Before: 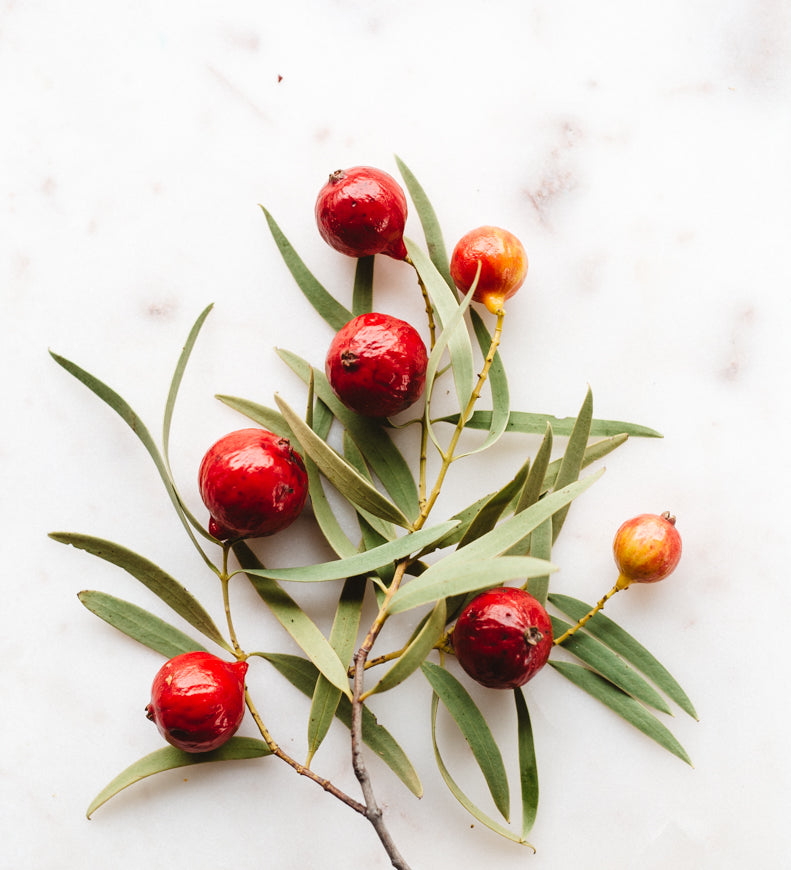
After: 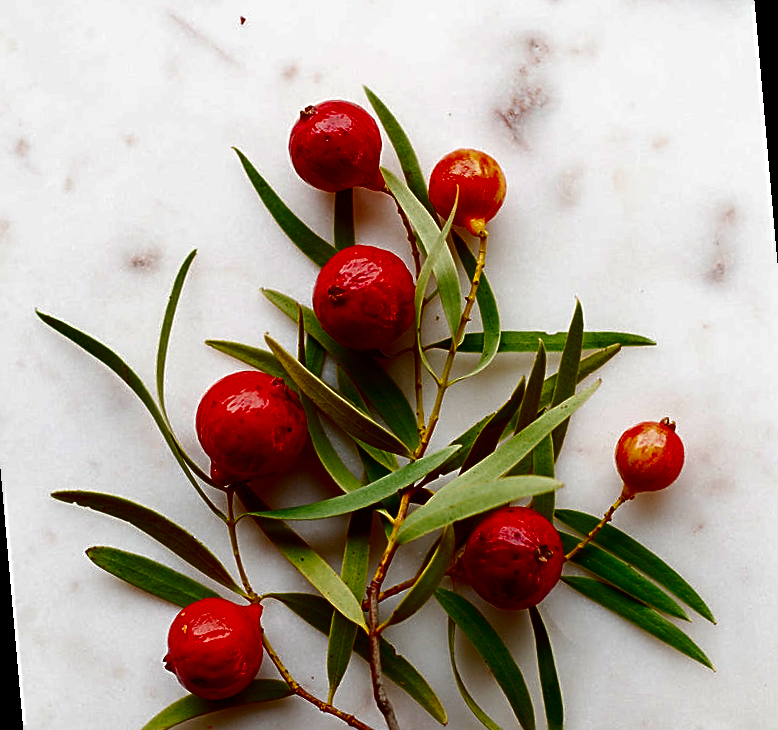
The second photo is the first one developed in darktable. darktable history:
sharpen: on, module defaults
contrast brightness saturation: brightness -1, saturation 1
rotate and perspective: rotation -5°, crop left 0.05, crop right 0.952, crop top 0.11, crop bottom 0.89
